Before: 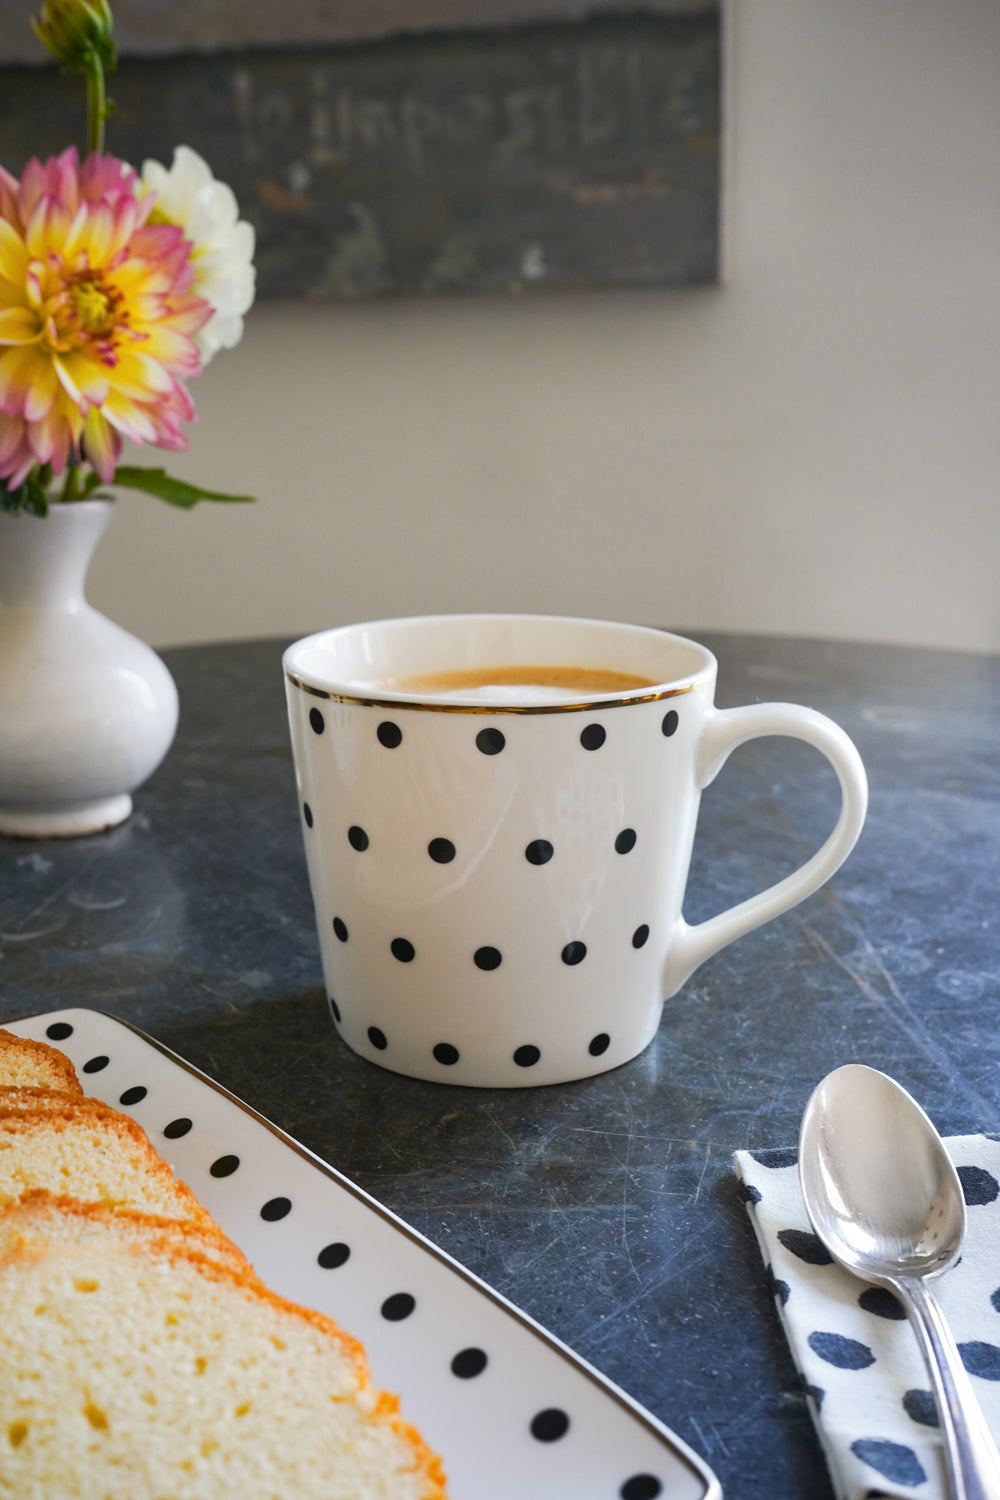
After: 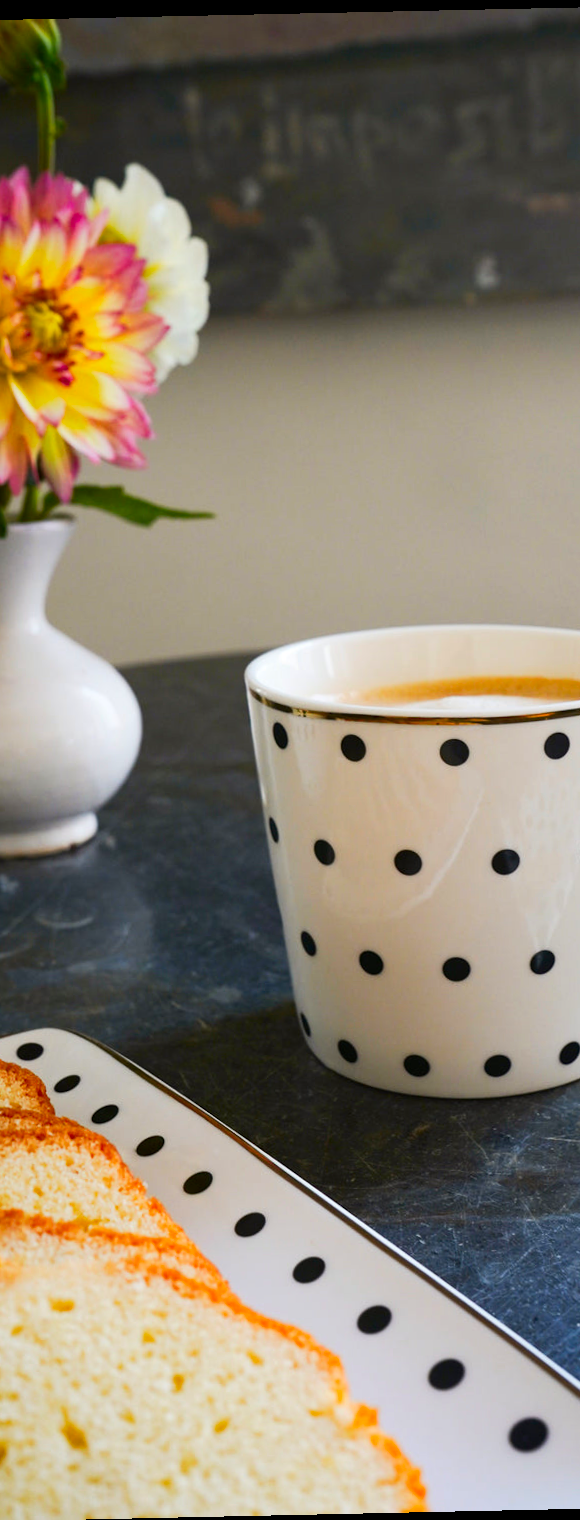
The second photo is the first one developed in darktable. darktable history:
contrast brightness saturation: contrast 0.16, saturation 0.32
rotate and perspective: rotation -1.24°, automatic cropping off
crop: left 5.114%, right 38.589%
